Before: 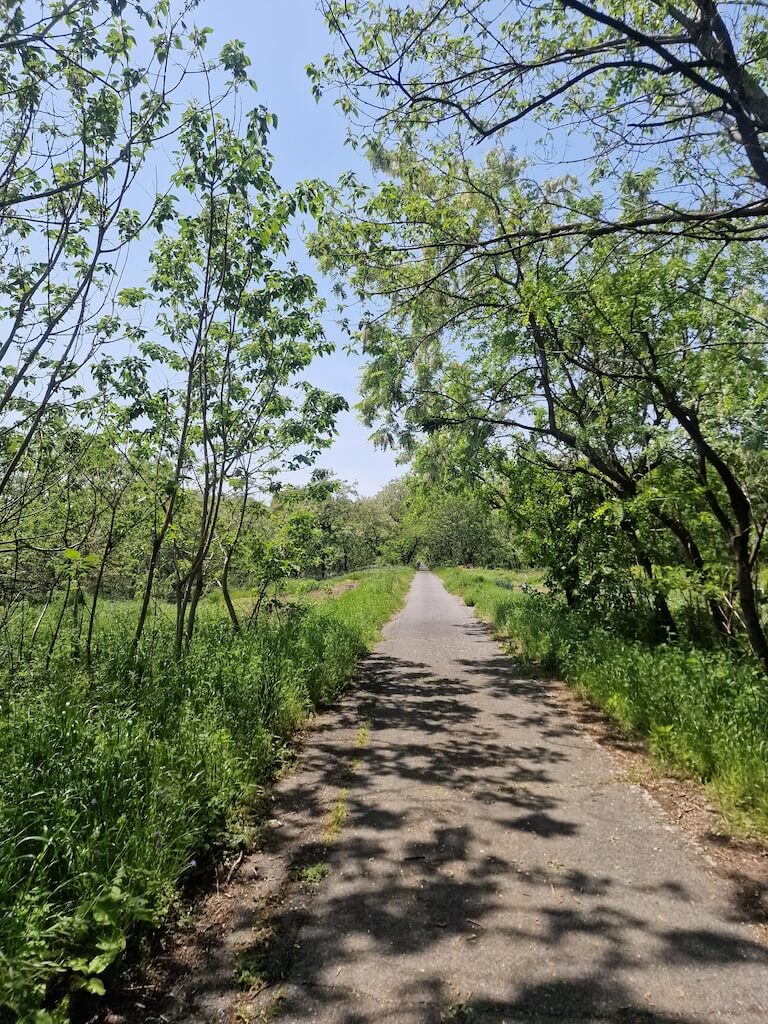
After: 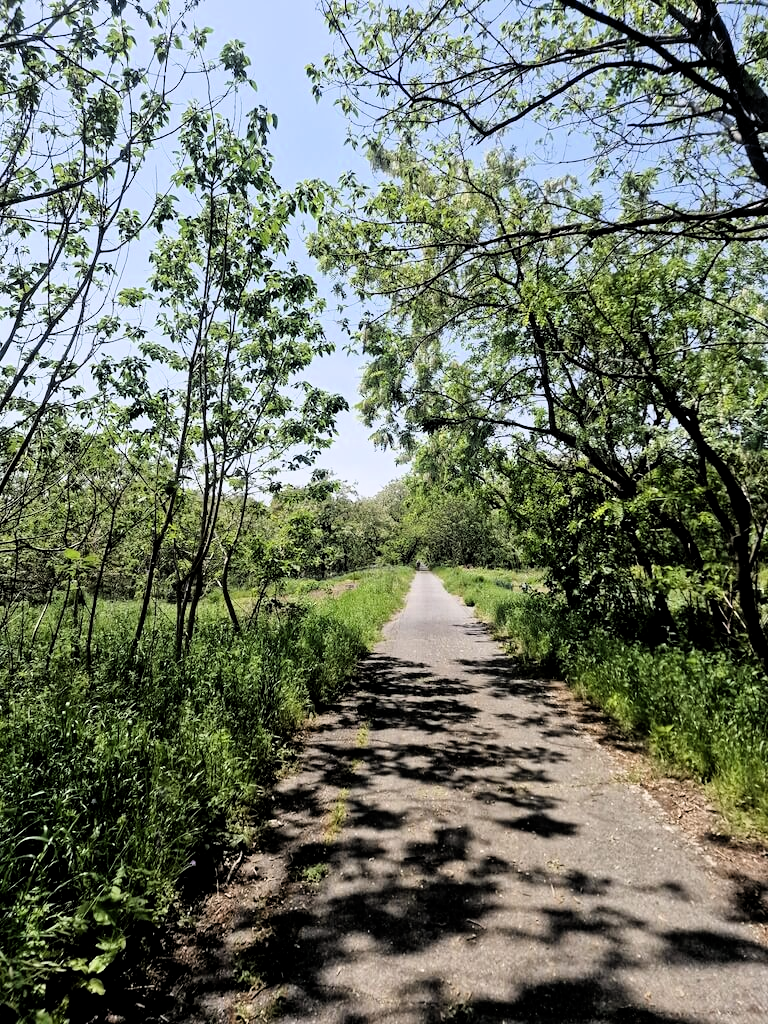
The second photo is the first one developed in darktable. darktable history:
exposure: compensate highlight preservation false
filmic rgb: black relative exposure -5.58 EV, white relative exposure 2.5 EV, target black luminance 0%, hardness 4.54, latitude 67.03%, contrast 1.458, shadows ↔ highlights balance -3.65%, iterations of high-quality reconstruction 0
